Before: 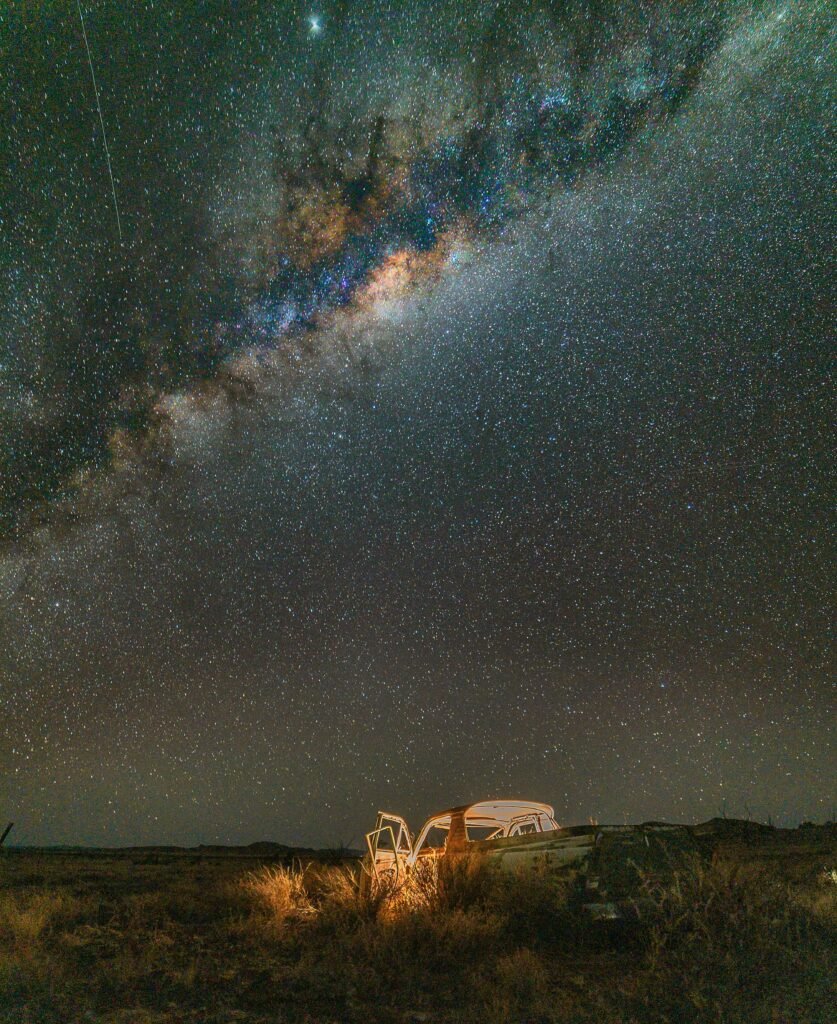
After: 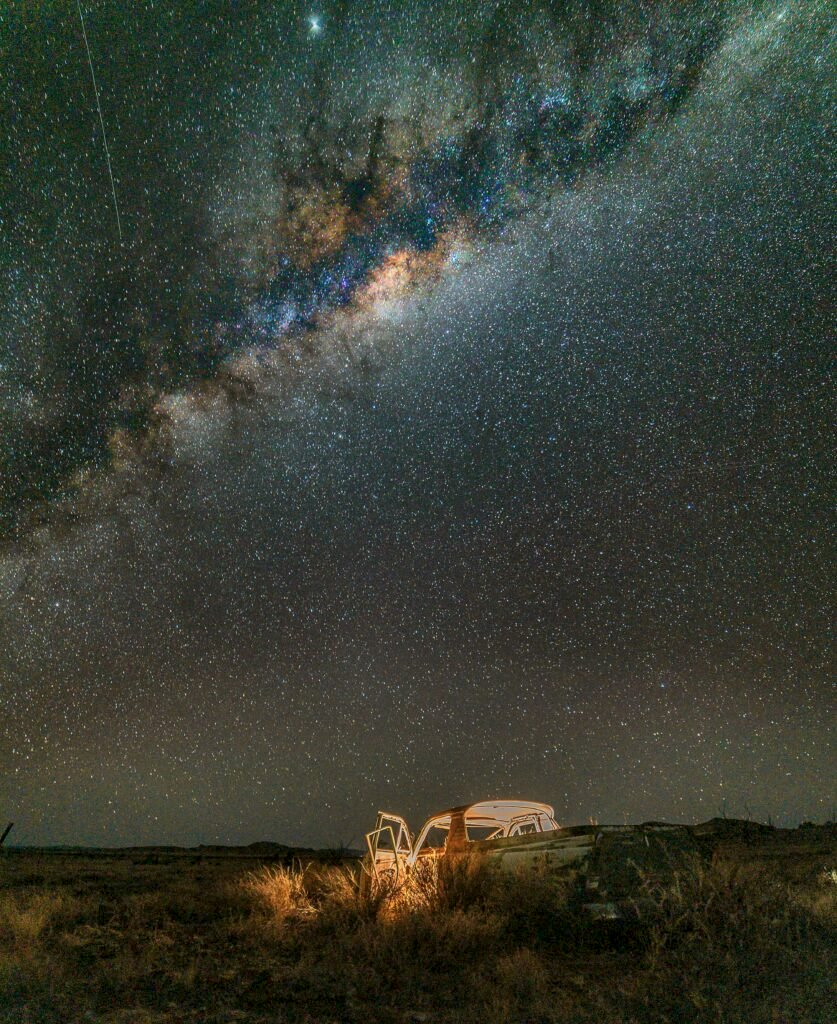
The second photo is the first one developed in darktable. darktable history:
local contrast: on, module defaults
exposure: exposure -0.151 EV, compensate highlight preservation false
